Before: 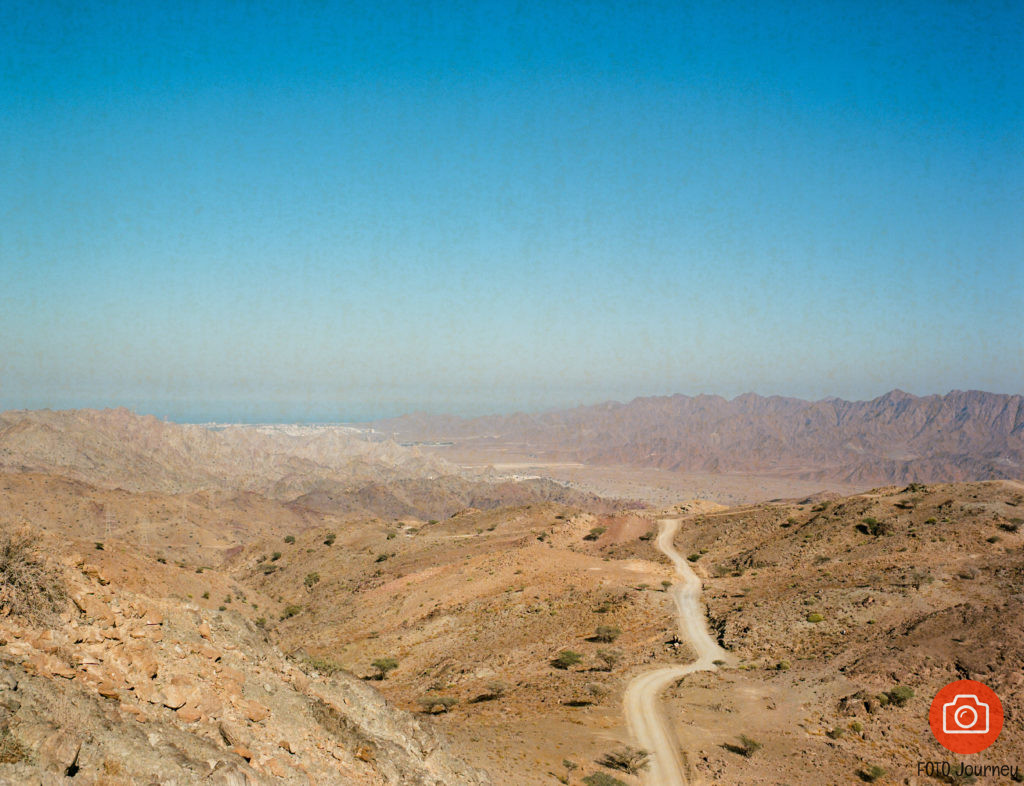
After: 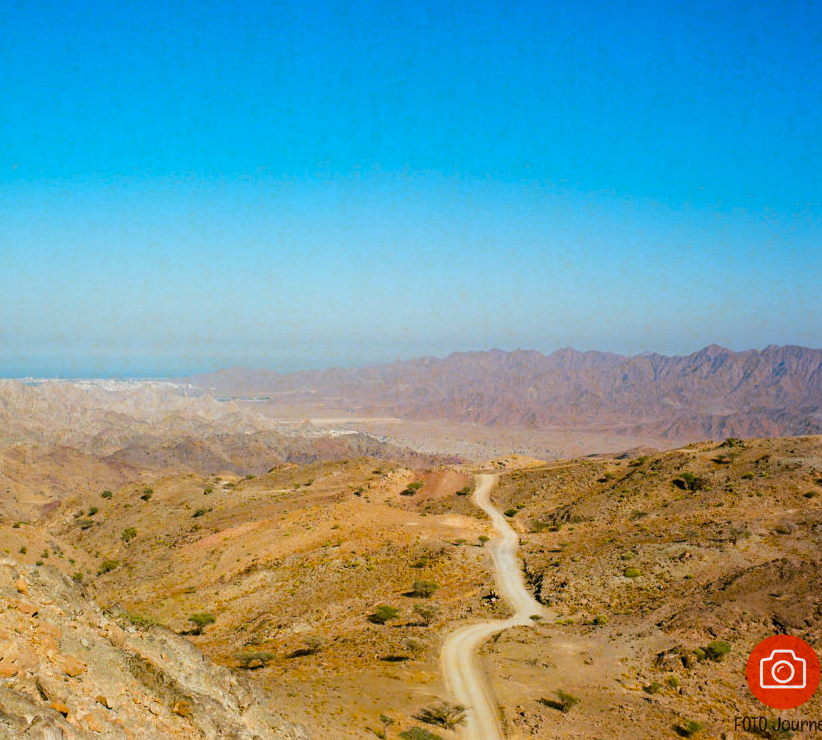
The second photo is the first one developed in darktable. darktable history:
color balance rgb: linear chroma grading › global chroma 15%, perceptual saturation grading › global saturation 30%
crop and rotate: left 17.959%, top 5.771%, right 1.742%
white balance: red 0.967, blue 1.049
contrast brightness saturation: contrast 0.08, saturation 0.02
